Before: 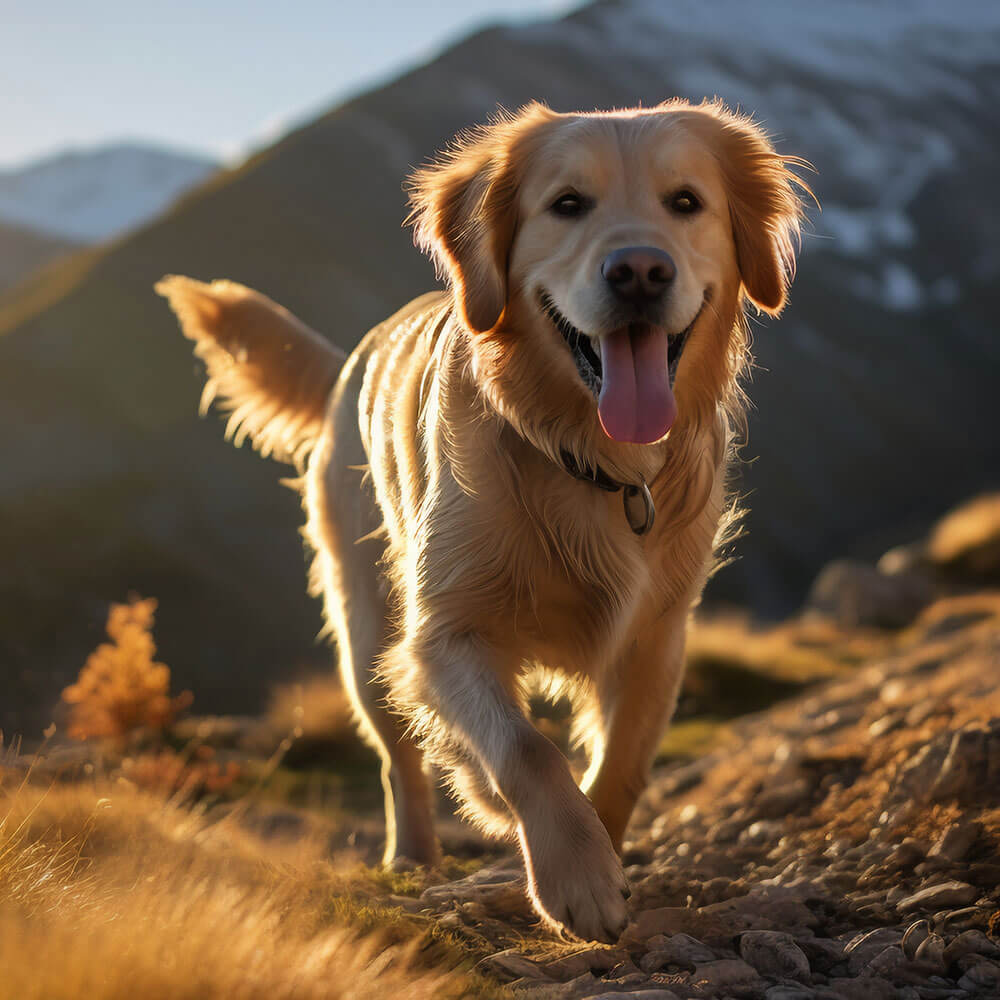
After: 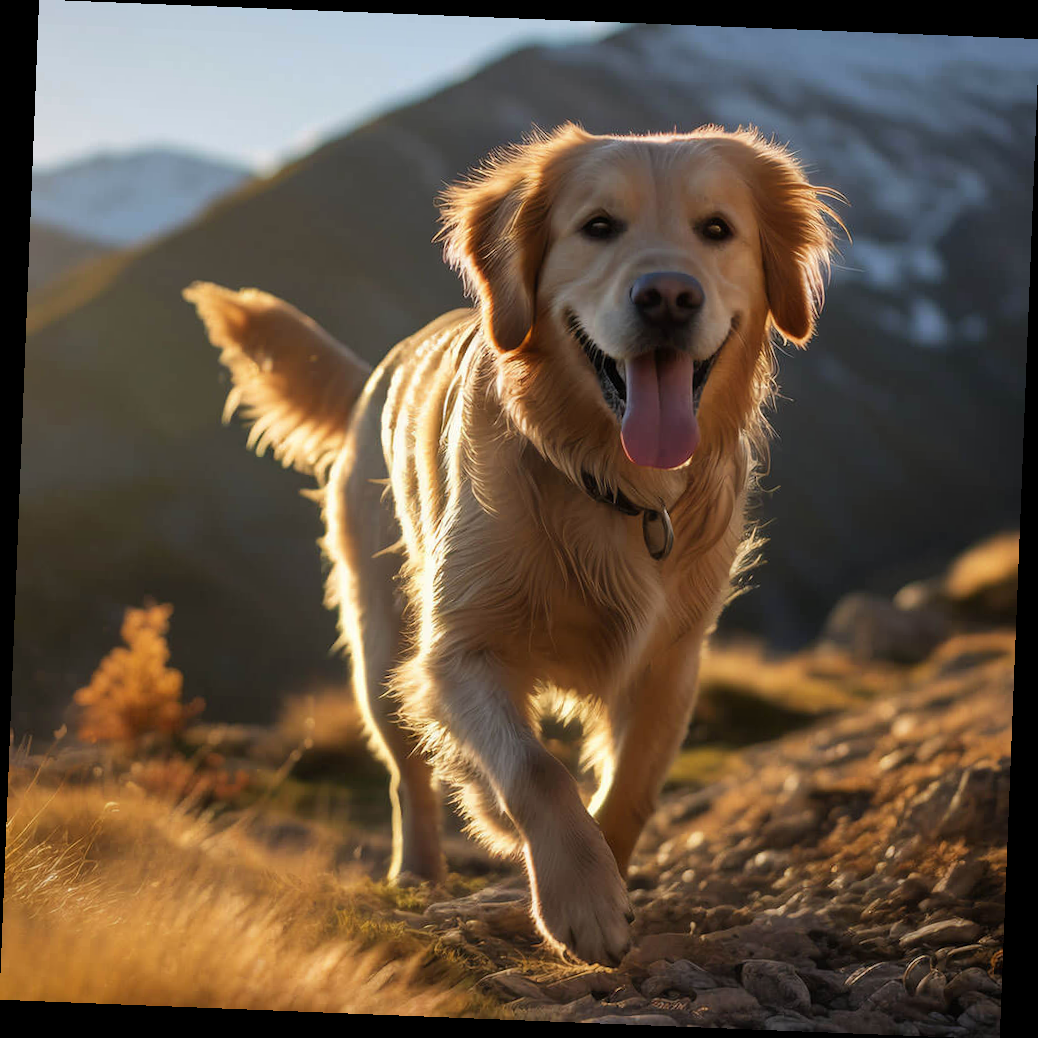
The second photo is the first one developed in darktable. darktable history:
color zones: curves: ch0 [(0.068, 0.464) (0.25, 0.5) (0.48, 0.508) (0.75, 0.536) (0.886, 0.476) (0.967, 0.456)]; ch1 [(0.066, 0.456) (0.25, 0.5) (0.616, 0.508) (0.746, 0.56) (0.934, 0.444)]
rotate and perspective: rotation 2.27°, automatic cropping off
